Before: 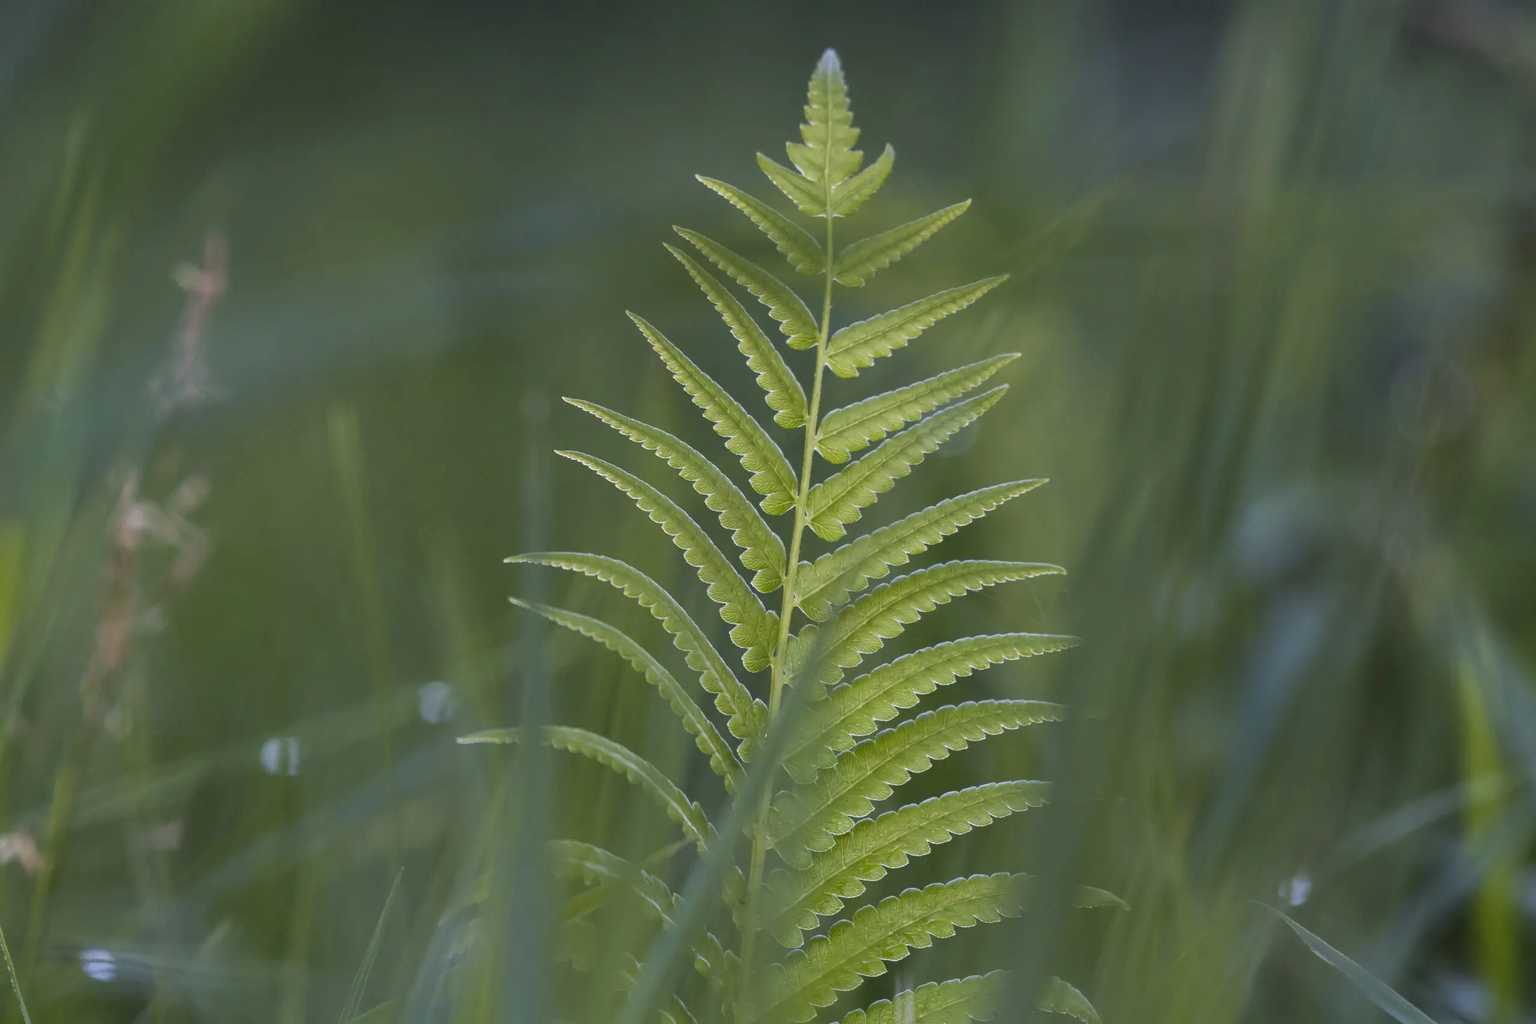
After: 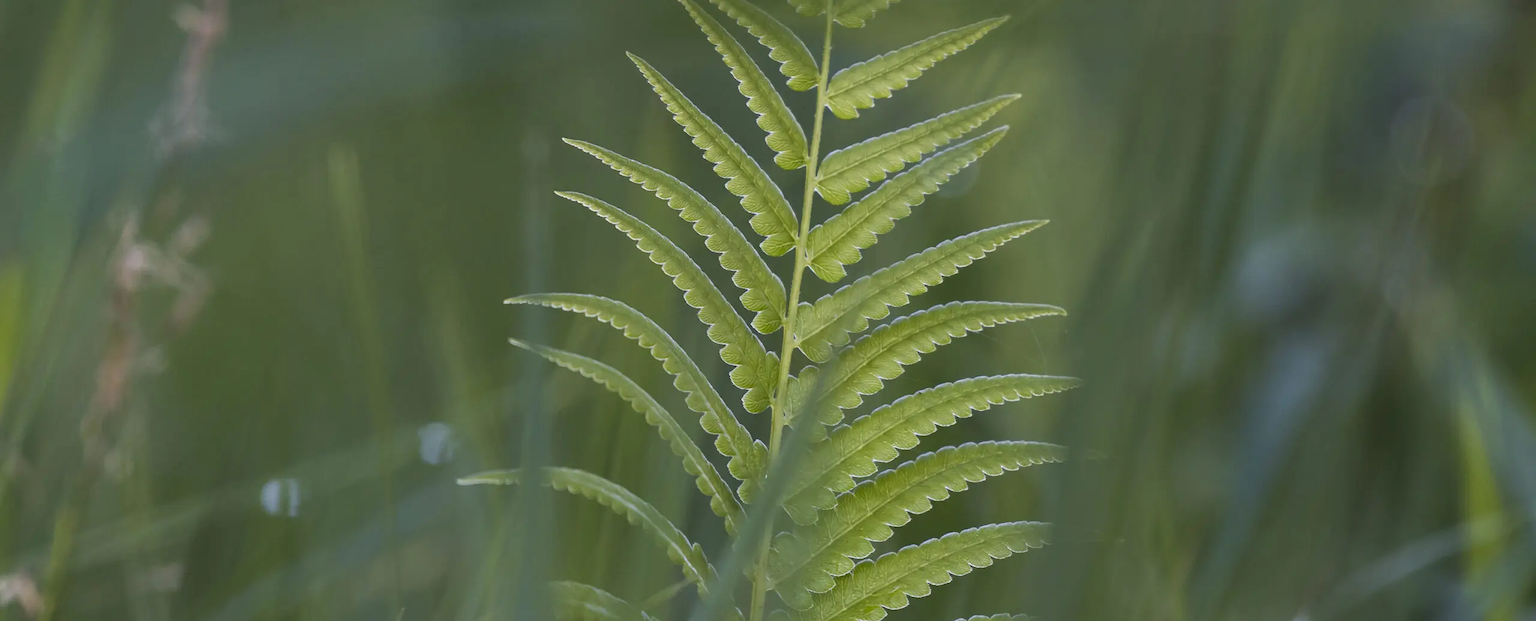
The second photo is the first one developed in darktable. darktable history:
crop and rotate: top 25.357%, bottom 13.942%
